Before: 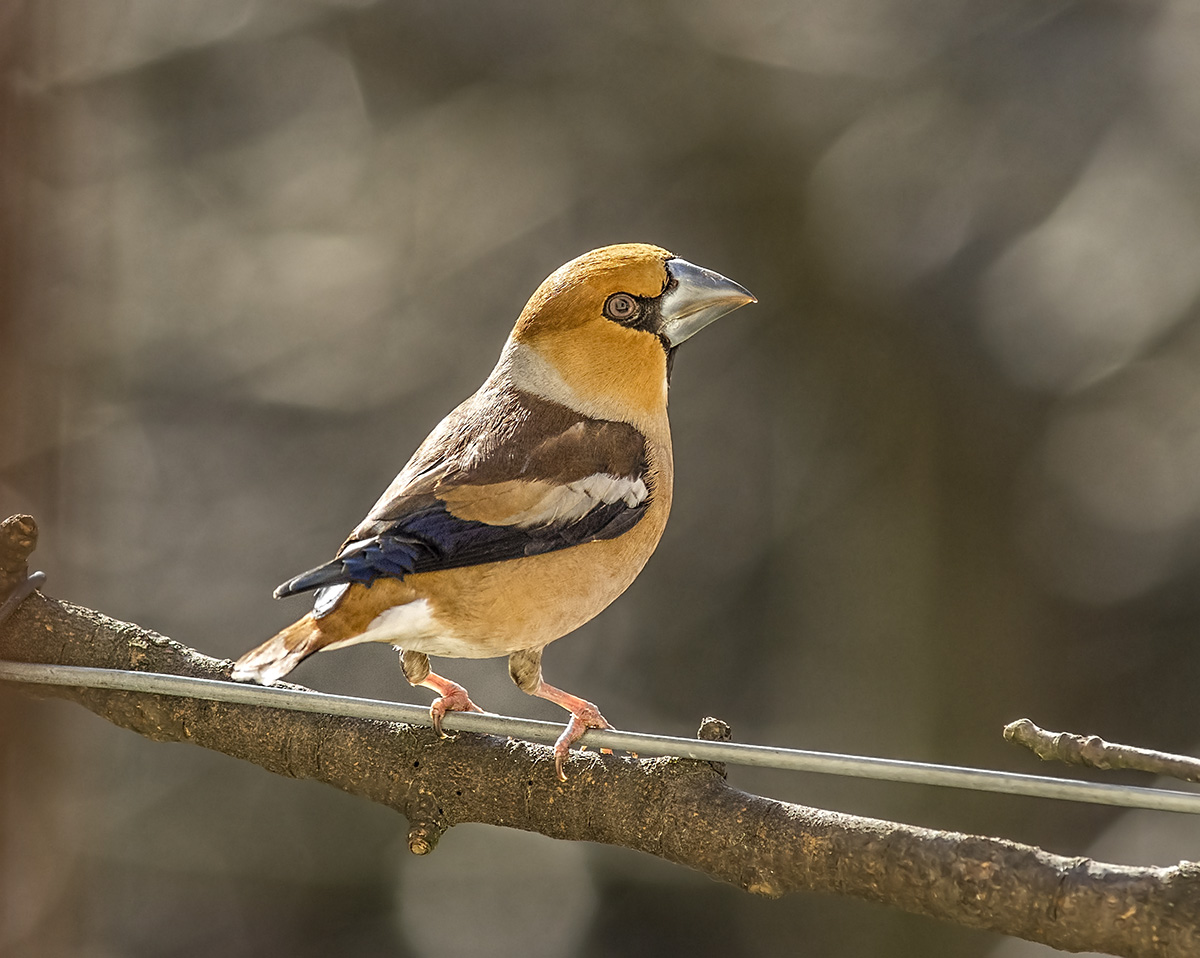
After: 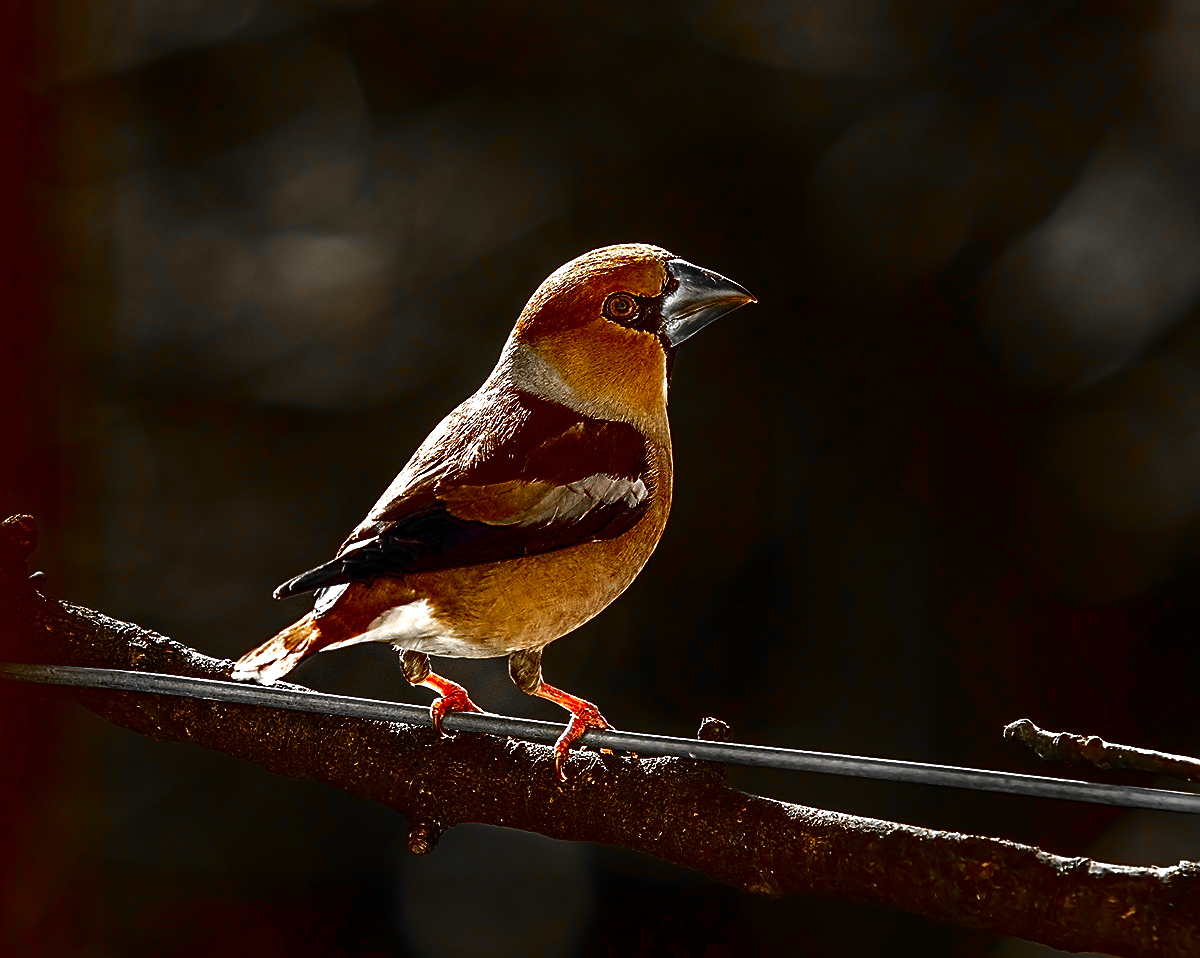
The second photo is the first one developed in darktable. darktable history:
contrast brightness saturation: brightness -1, saturation 1
color zones: curves: ch0 [(0, 0.65) (0.096, 0.644) (0.221, 0.539) (0.429, 0.5) (0.571, 0.5) (0.714, 0.5) (0.857, 0.5) (1, 0.65)]; ch1 [(0, 0.5) (0.143, 0.5) (0.257, -0.002) (0.429, 0.04) (0.571, -0.001) (0.714, -0.015) (0.857, 0.024) (1, 0.5)]
tone equalizer: -8 EV -0.001 EV, -7 EV 0.001 EV, -6 EV -0.002 EV, -5 EV -0.003 EV, -4 EV -0.062 EV, -3 EV -0.222 EV, -2 EV -0.267 EV, -1 EV 0.105 EV, +0 EV 0.303 EV
sharpen: on, module defaults
